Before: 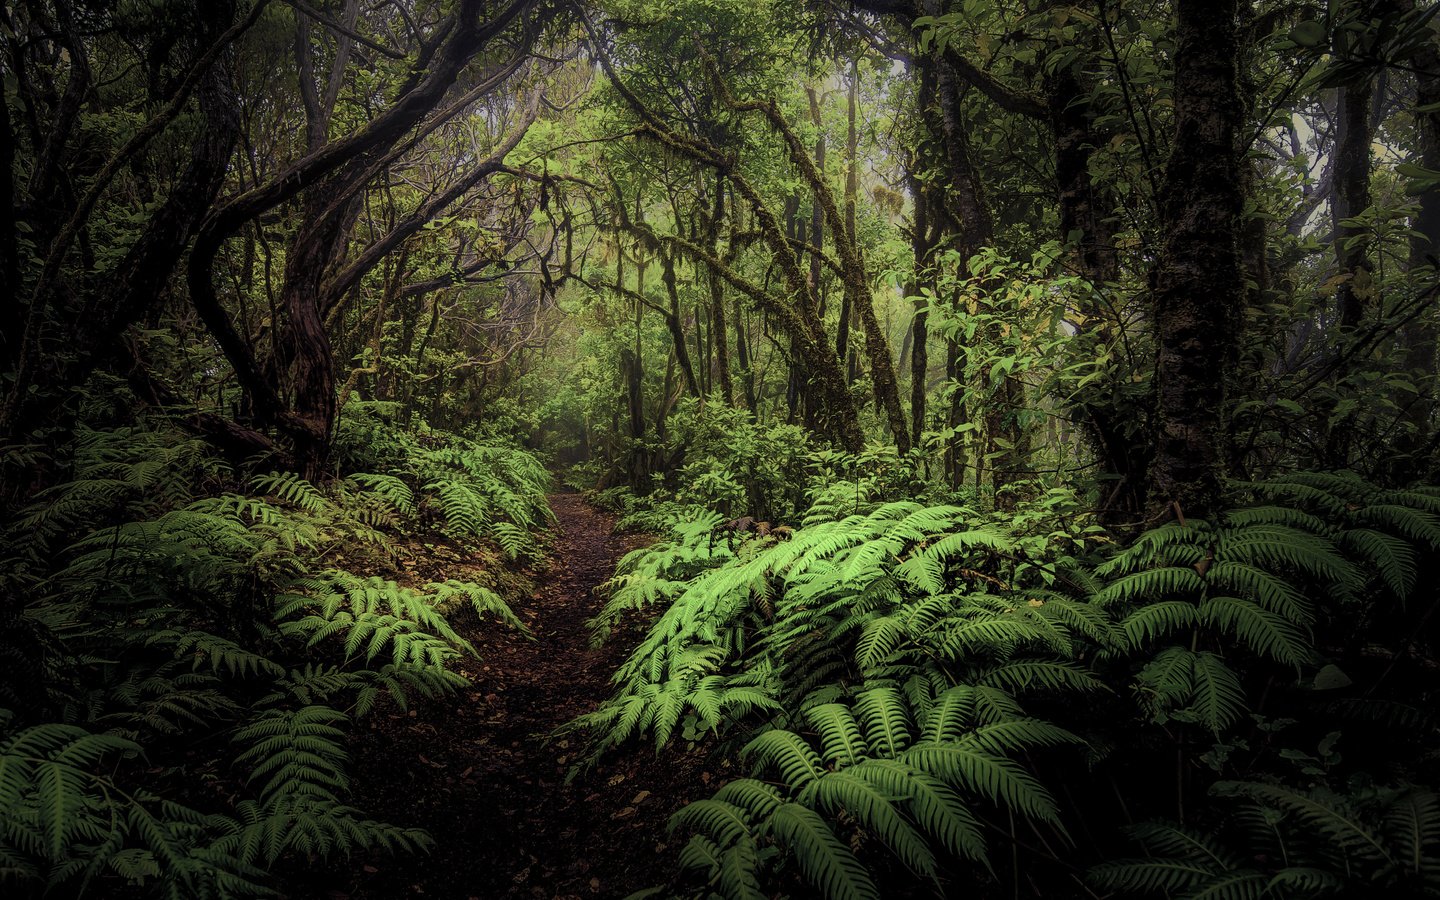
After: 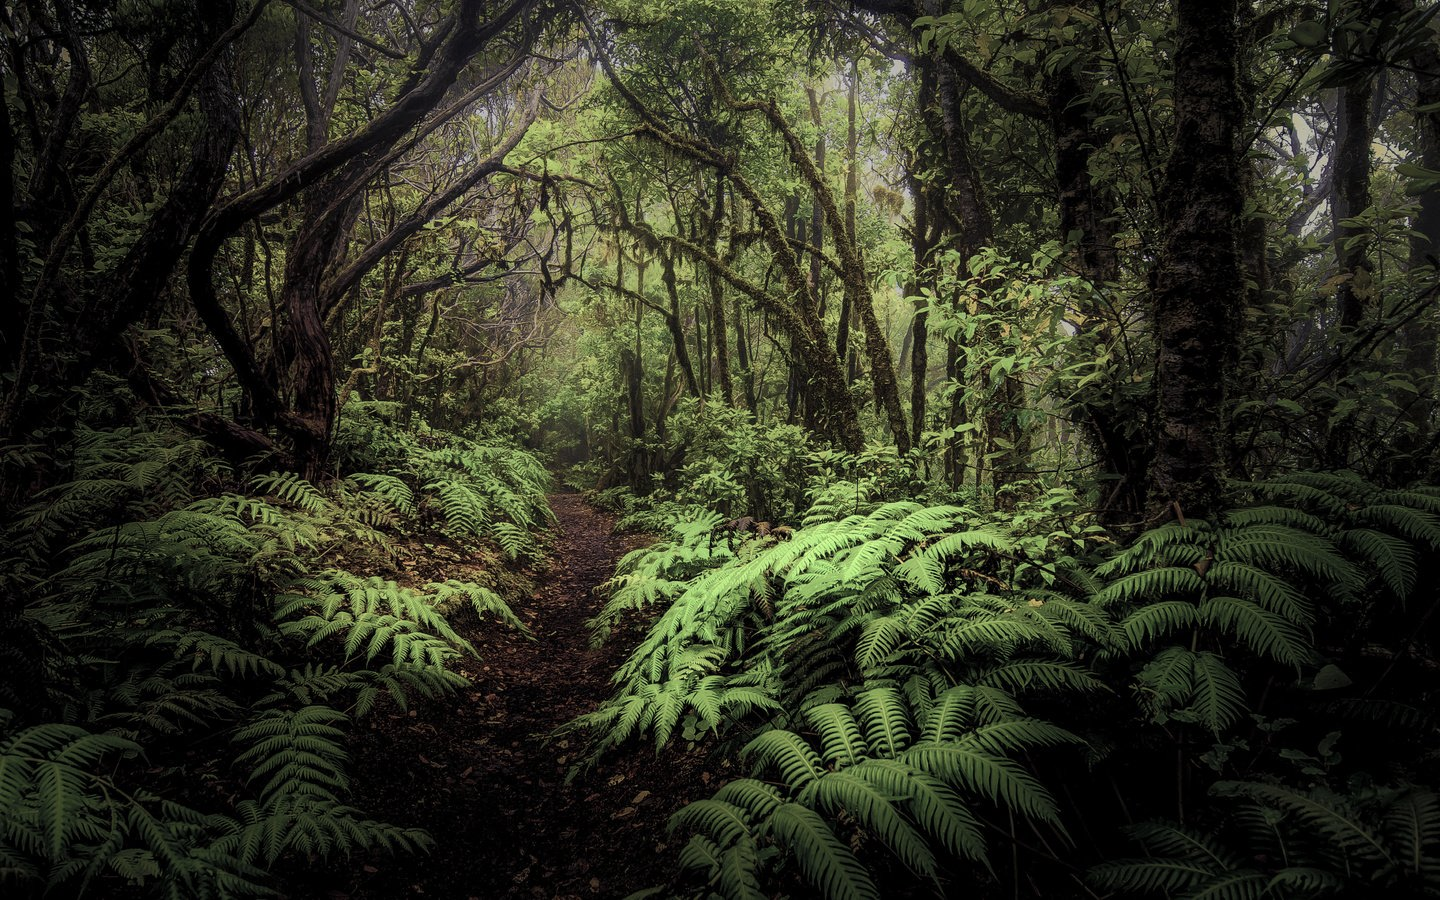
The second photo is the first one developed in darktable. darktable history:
contrast brightness saturation: saturation -0.166
exposure: exposure 0.172 EV, compensate highlight preservation false
